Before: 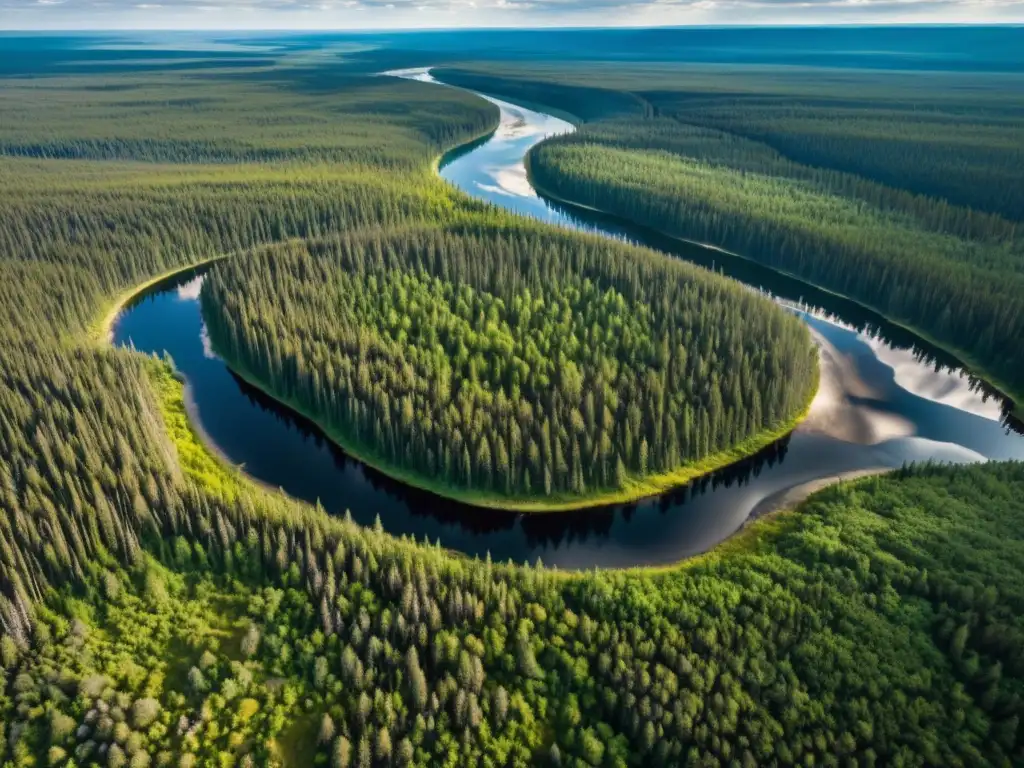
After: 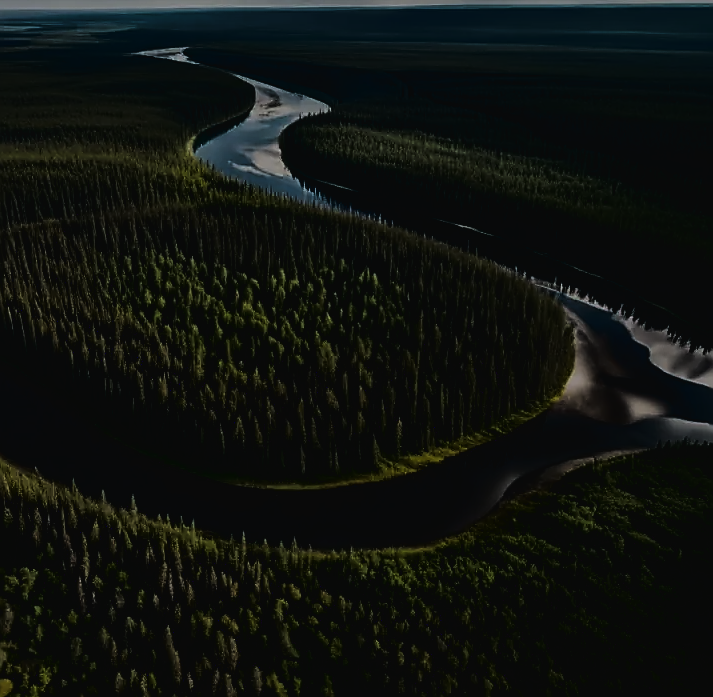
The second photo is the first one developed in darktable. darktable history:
filmic rgb: black relative exposure -8.23 EV, white relative exposure 2.22 EV, threshold 2.95 EV, hardness 7.07, latitude 85.99%, contrast 1.696, highlights saturation mix -4.36%, shadows ↔ highlights balance -2.97%, enable highlight reconstruction true
exposure: exposure -2.068 EV, compensate exposure bias true, compensate highlight preservation false
sharpen: radius 1.408, amount 1.26, threshold 0.665
tone curve: curves: ch0 [(0, 0.023) (0.132, 0.075) (0.241, 0.178) (0.487, 0.491) (0.782, 0.8) (1, 0.989)]; ch1 [(0, 0) (0.396, 0.369) (0.467, 0.454) (0.498, 0.5) (0.518, 0.517) (0.57, 0.586) (0.619, 0.663) (0.692, 0.744) (1, 1)]; ch2 [(0, 0) (0.427, 0.416) (0.483, 0.481) (0.503, 0.503) (0.526, 0.527) (0.563, 0.573) (0.632, 0.667) (0.705, 0.737) (0.985, 0.966)], color space Lab, linked channels, preserve colors none
crop and rotate: left 23.948%, top 2.694%, right 6.391%, bottom 6.49%
